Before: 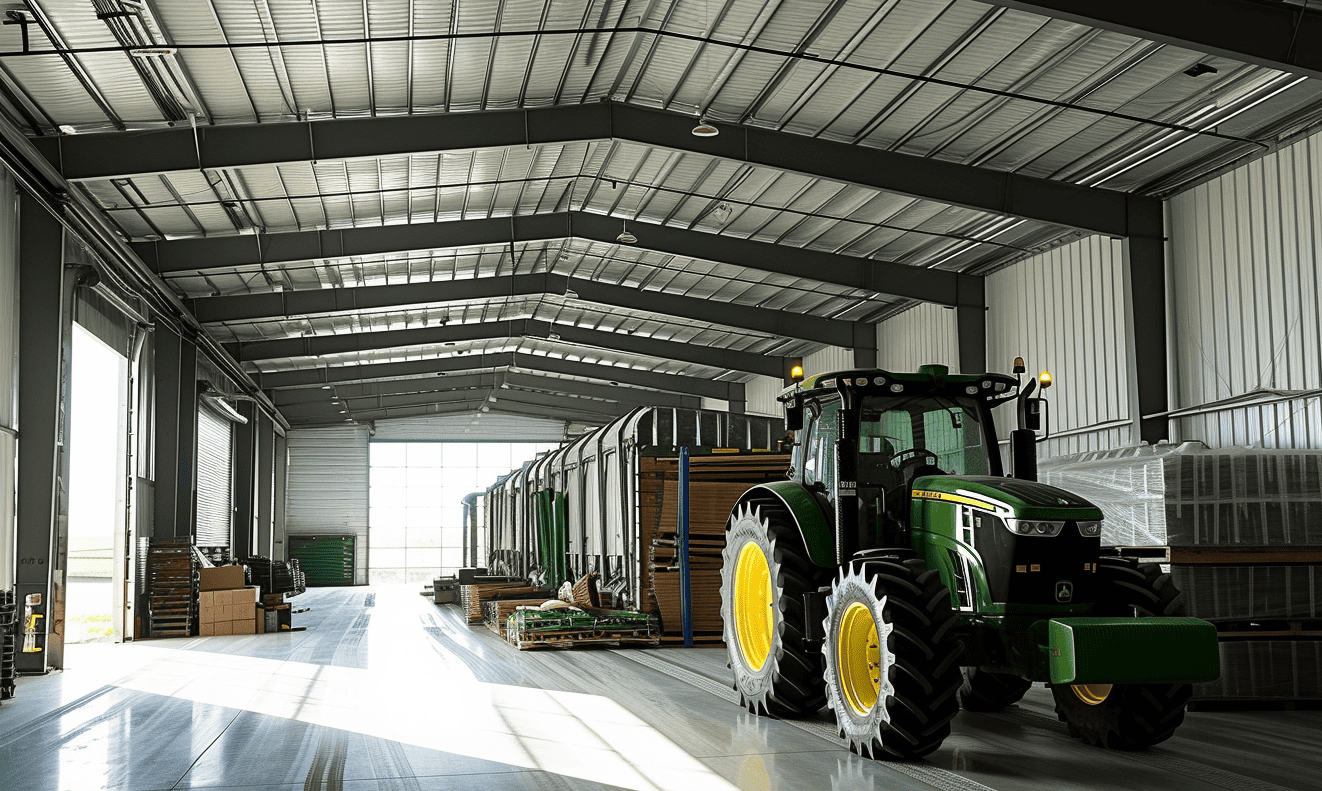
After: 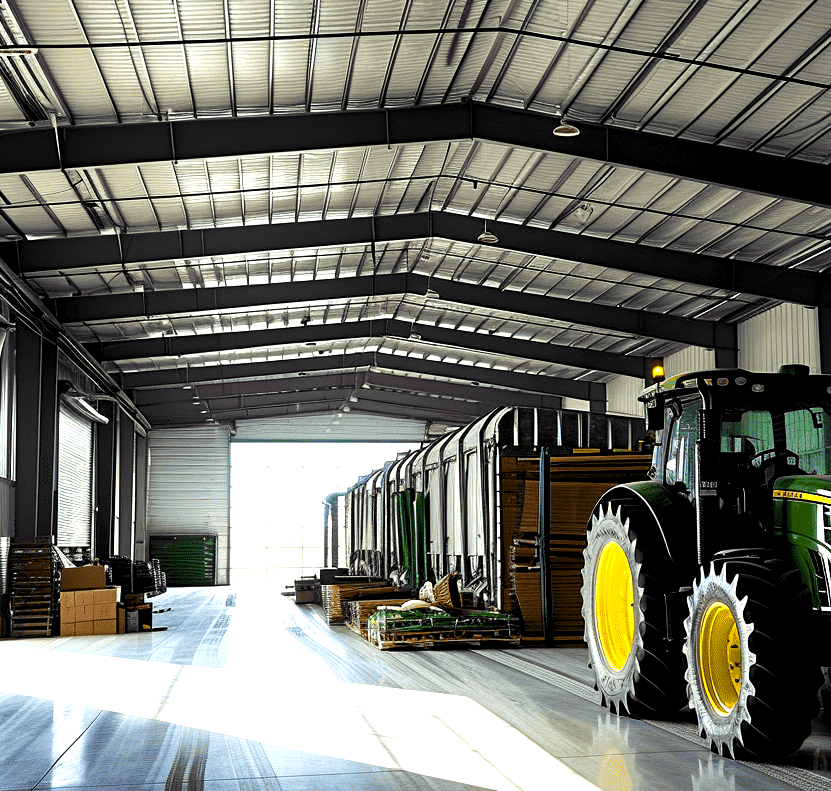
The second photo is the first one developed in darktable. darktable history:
color balance rgb: shadows lift › luminance -21.64%, shadows lift › chroma 9.201%, shadows lift › hue 284.07°, linear chroma grading › global chroma 22.631%, perceptual saturation grading › global saturation 19.586%, perceptual brilliance grading › highlights 10.014%, perceptual brilliance grading › mid-tones 4.721%, global vibrance 19.638%
exposure: black level correction 0.002, exposure -0.202 EV, compensate highlight preservation false
levels: levels [0.062, 0.494, 0.925]
crop: left 10.529%, right 26.546%
